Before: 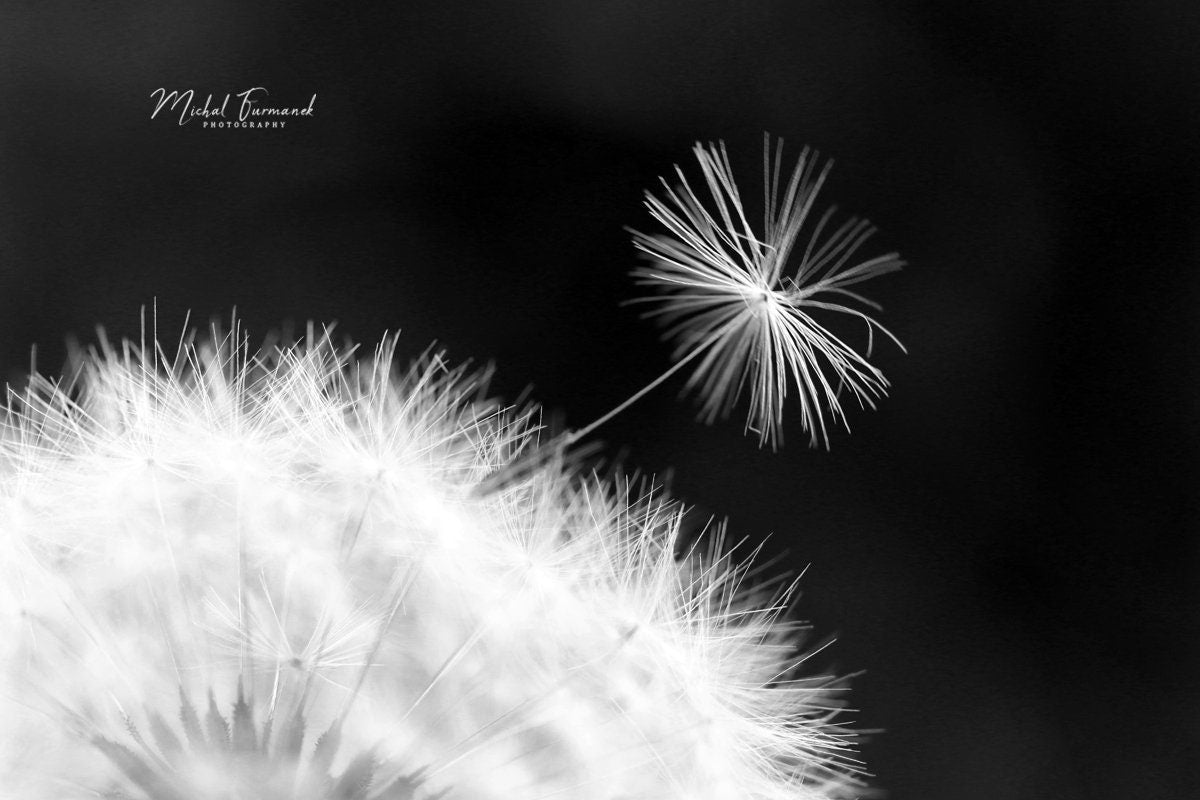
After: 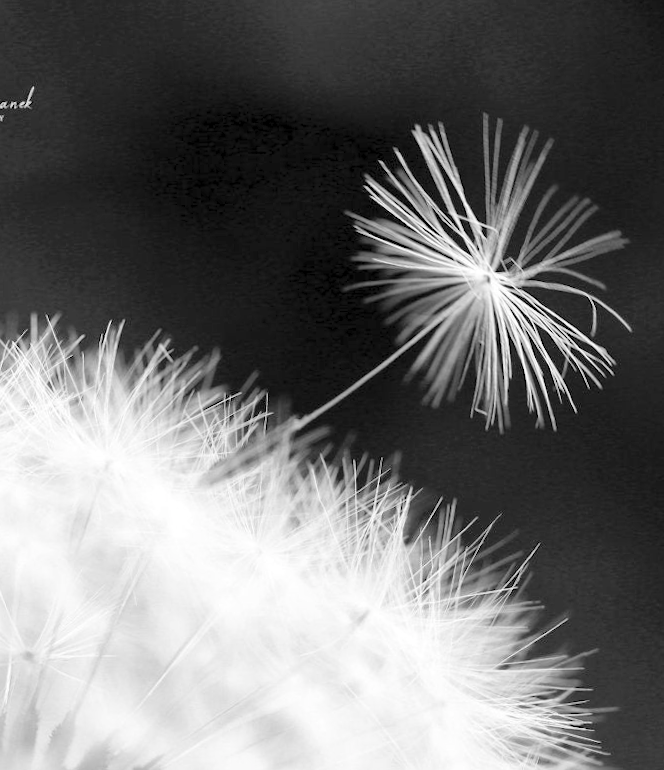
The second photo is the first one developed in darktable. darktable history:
crop and rotate: left 22.516%, right 21.234%
contrast brightness saturation: brightness 0.28
rotate and perspective: rotation -1.42°, crop left 0.016, crop right 0.984, crop top 0.035, crop bottom 0.965
